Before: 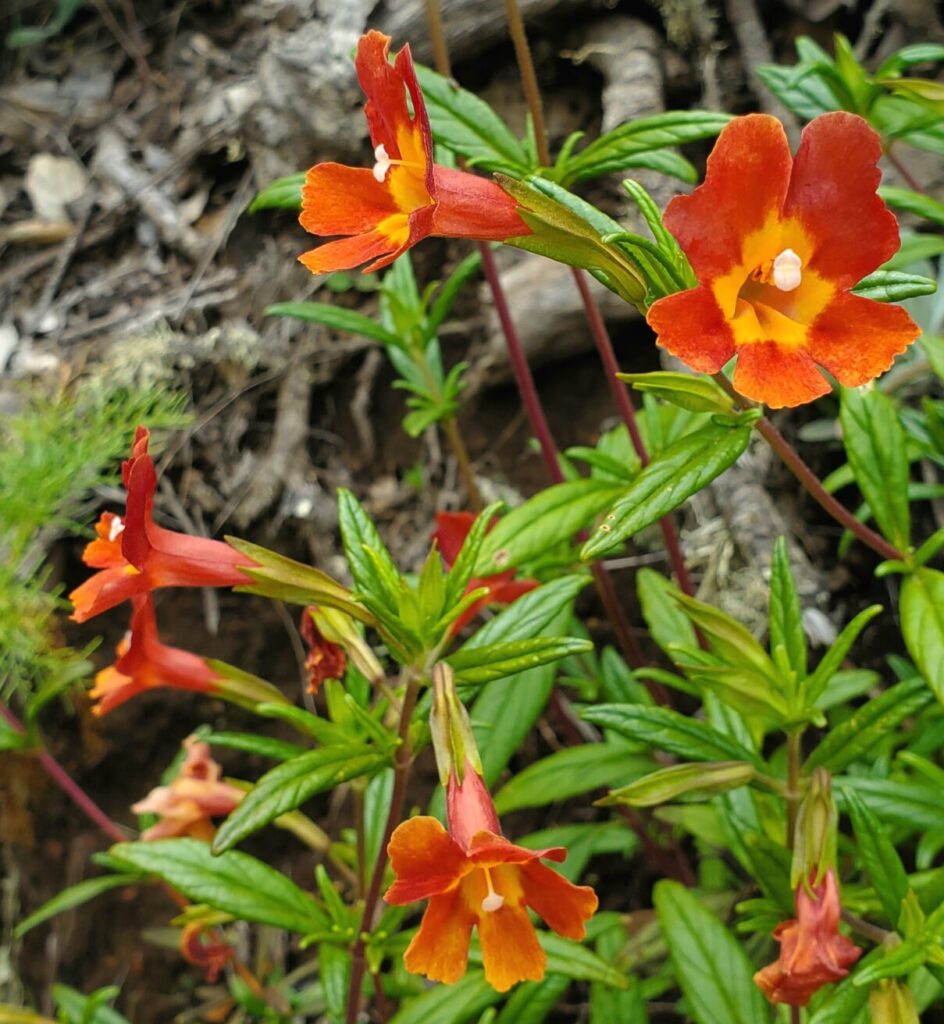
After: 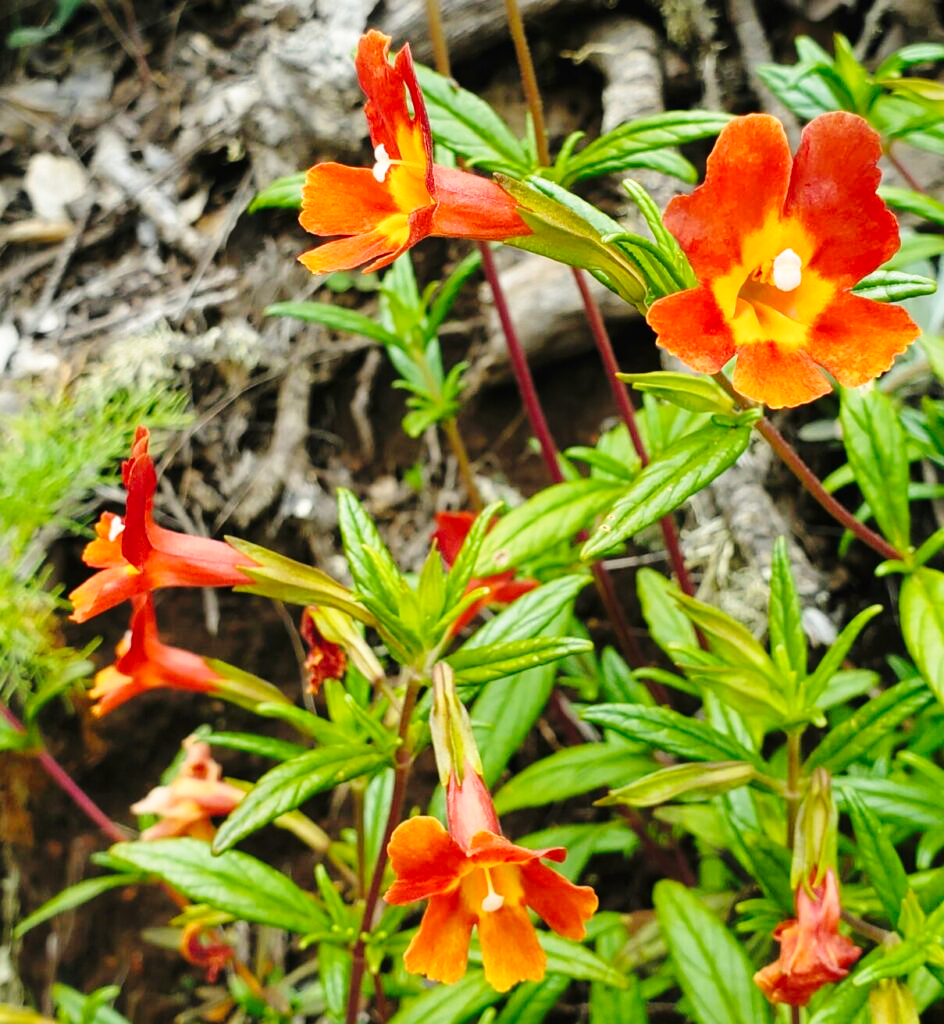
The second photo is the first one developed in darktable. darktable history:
base curve: curves: ch0 [(0, 0) (0.028, 0.03) (0.121, 0.232) (0.46, 0.748) (0.859, 0.968) (1, 1)], preserve colors none
tone equalizer: on, module defaults
